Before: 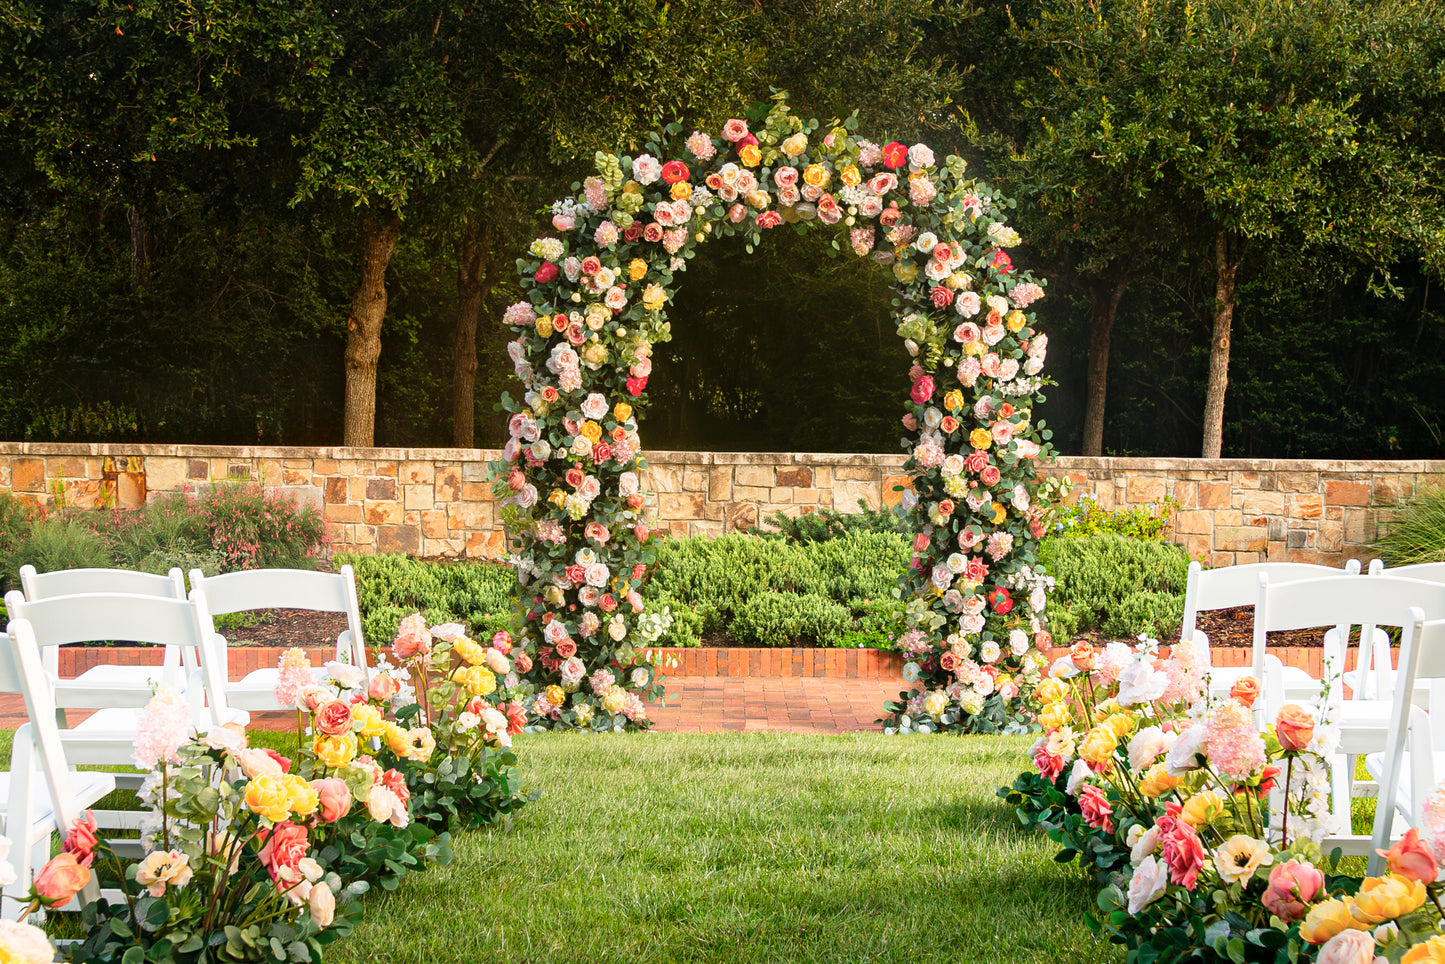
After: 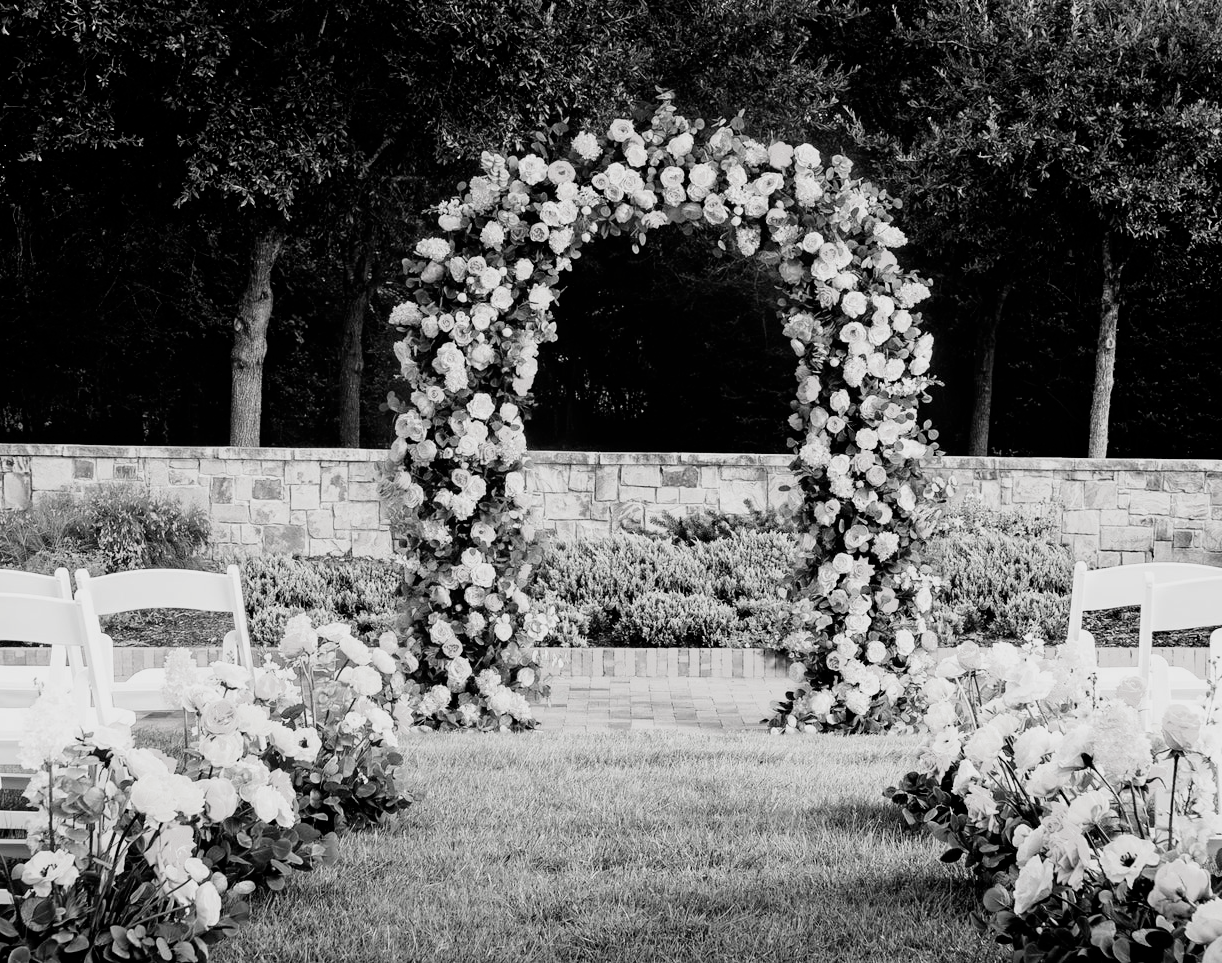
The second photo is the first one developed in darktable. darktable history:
velvia: strength 44.97%
filmic rgb: black relative exposure -5.1 EV, white relative exposure 3.55 EV, hardness 3.19, contrast 1.299, highlights saturation mix -49.34%, add noise in highlights 0.101, color science v4 (2020), type of noise poissonian
crop: left 7.945%, right 7.422%
